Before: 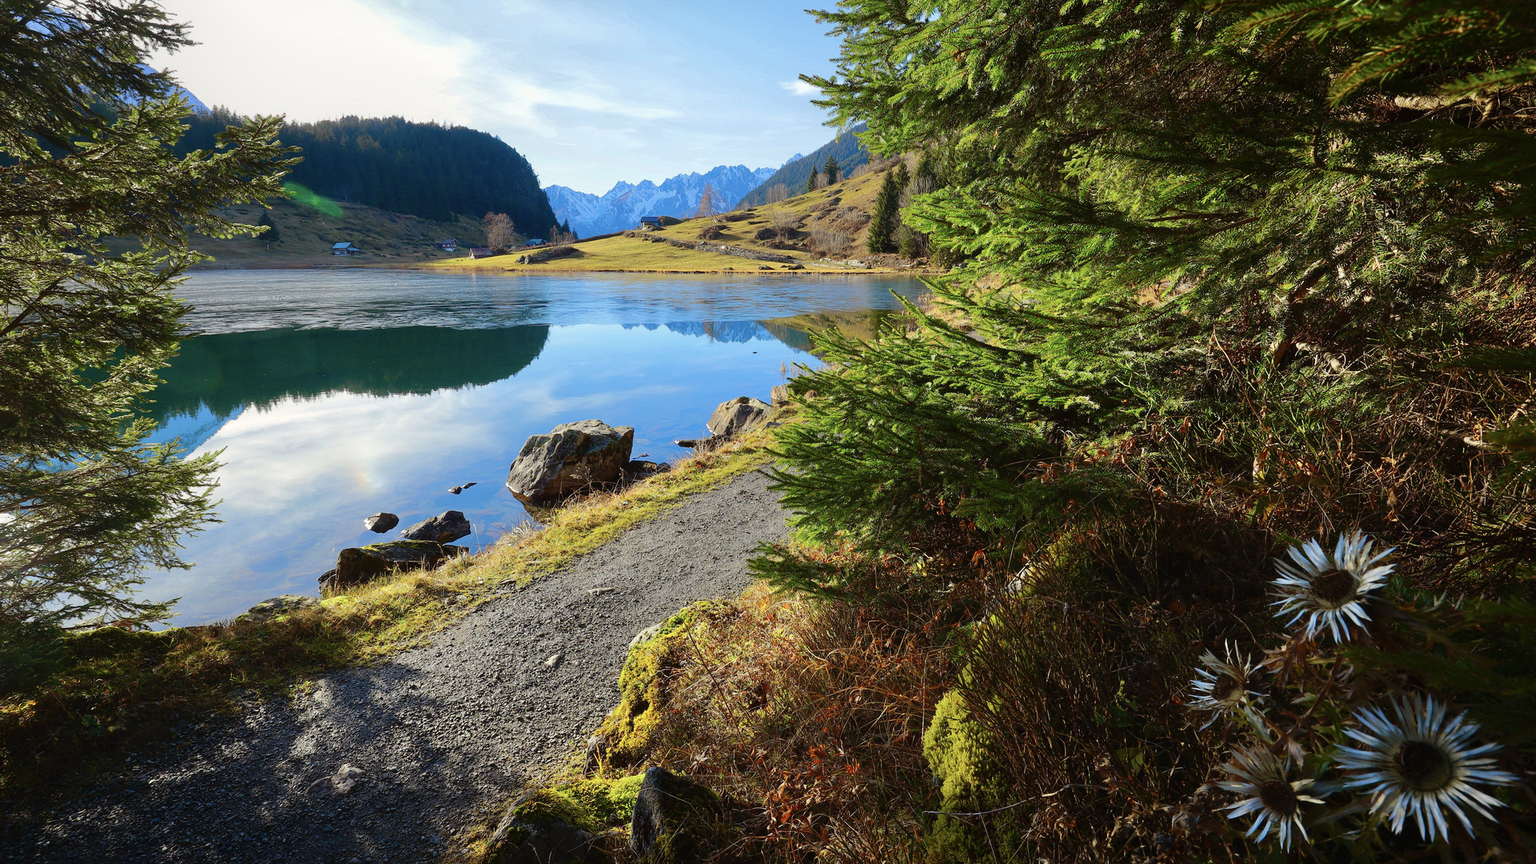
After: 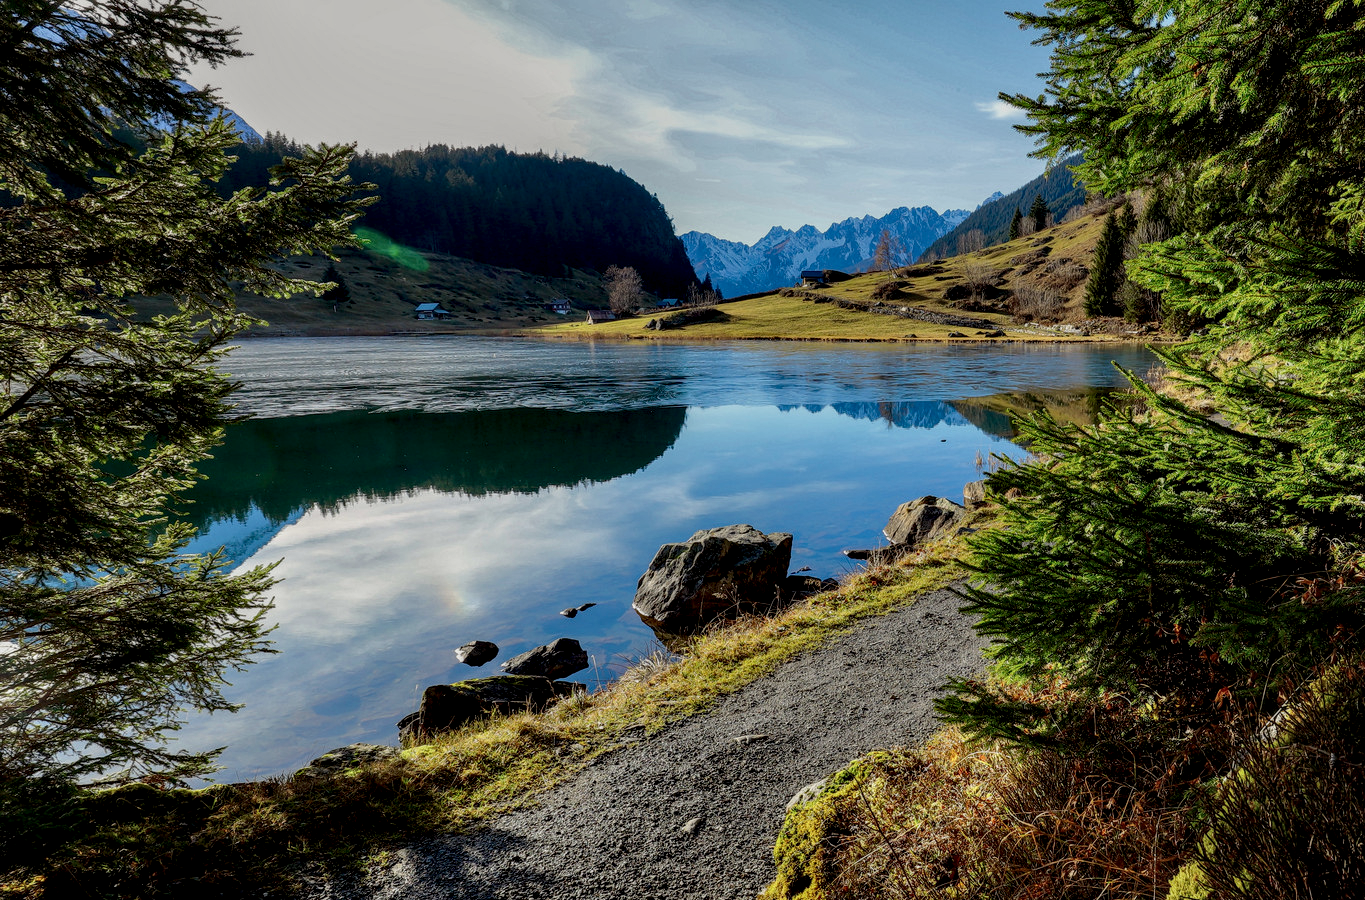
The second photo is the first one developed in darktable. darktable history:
crop: right 28.885%, bottom 16.626%
exposure: exposure -1 EV, compensate highlight preservation false
local contrast: highlights 19%, detail 186%
